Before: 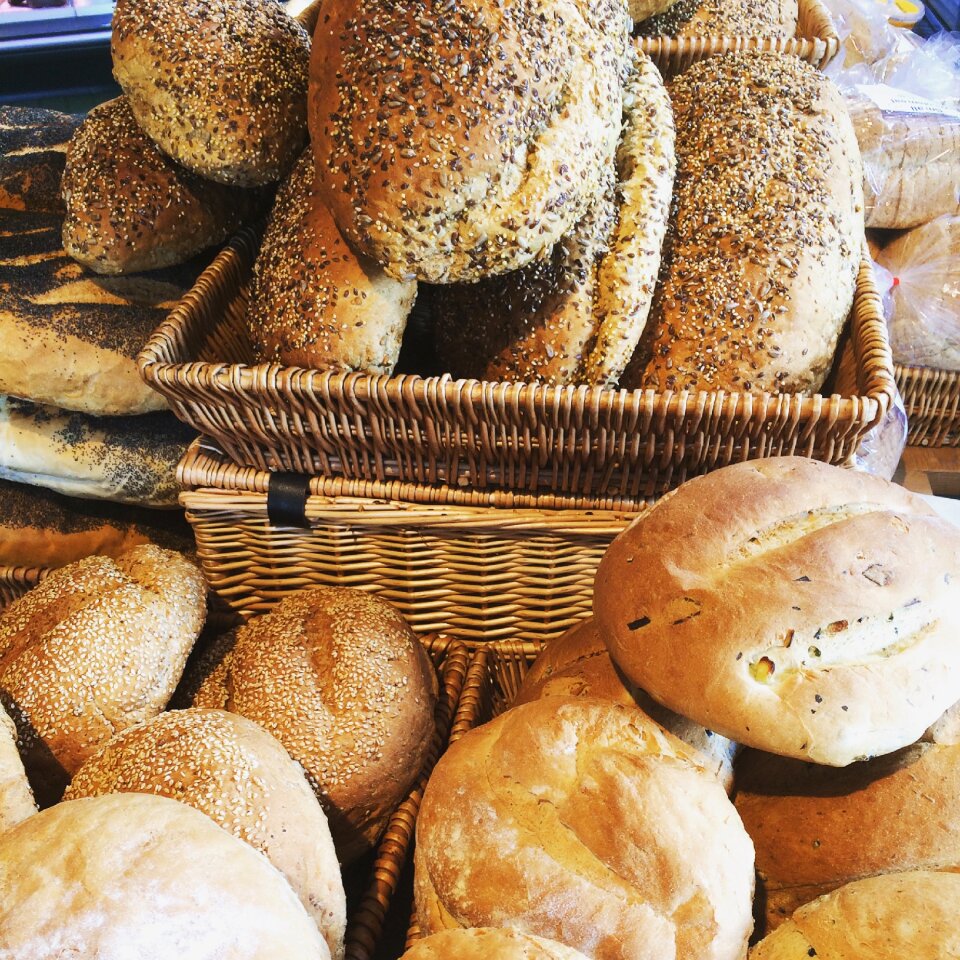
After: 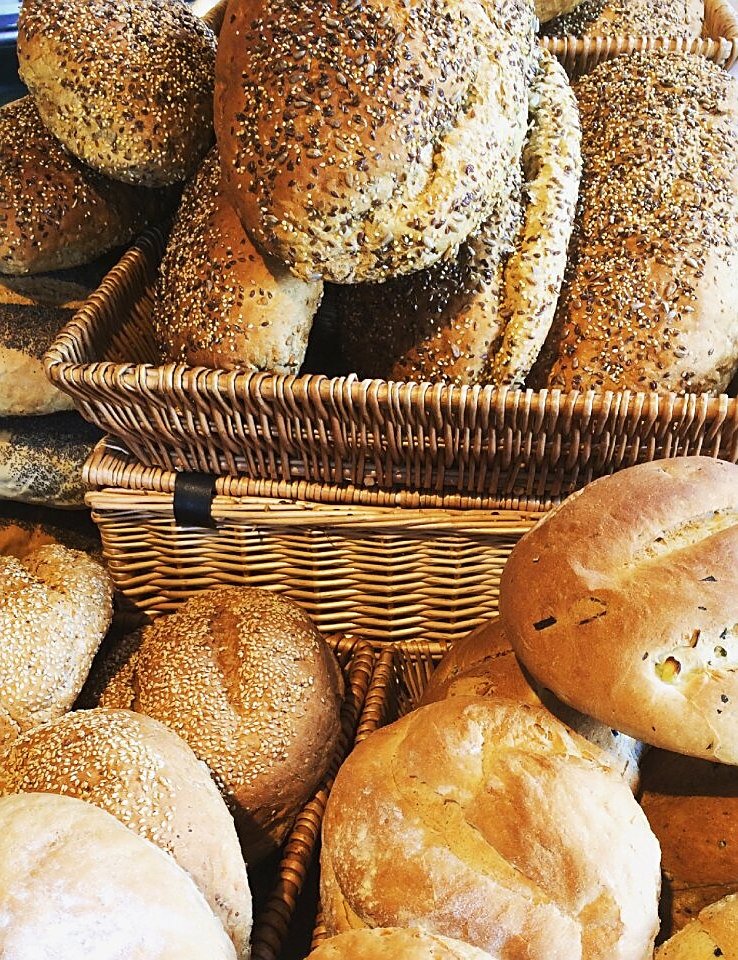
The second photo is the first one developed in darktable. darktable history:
crop: left 9.883%, right 12.455%
sharpen: on, module defaults
